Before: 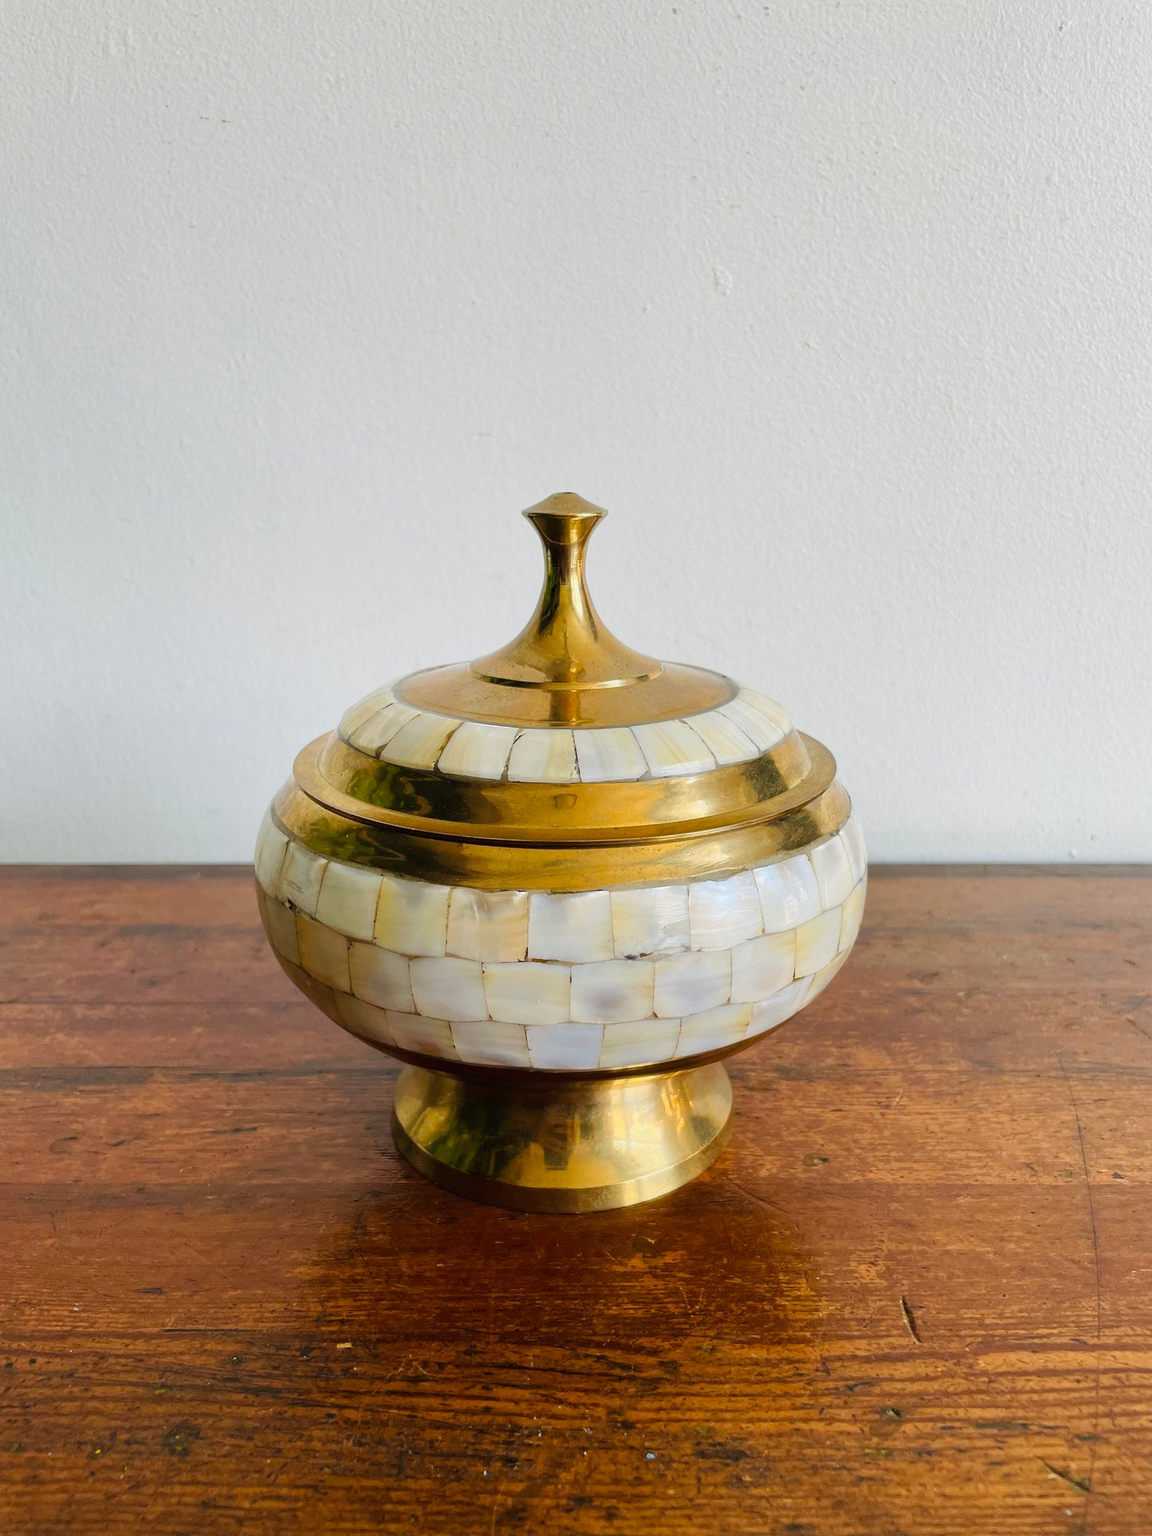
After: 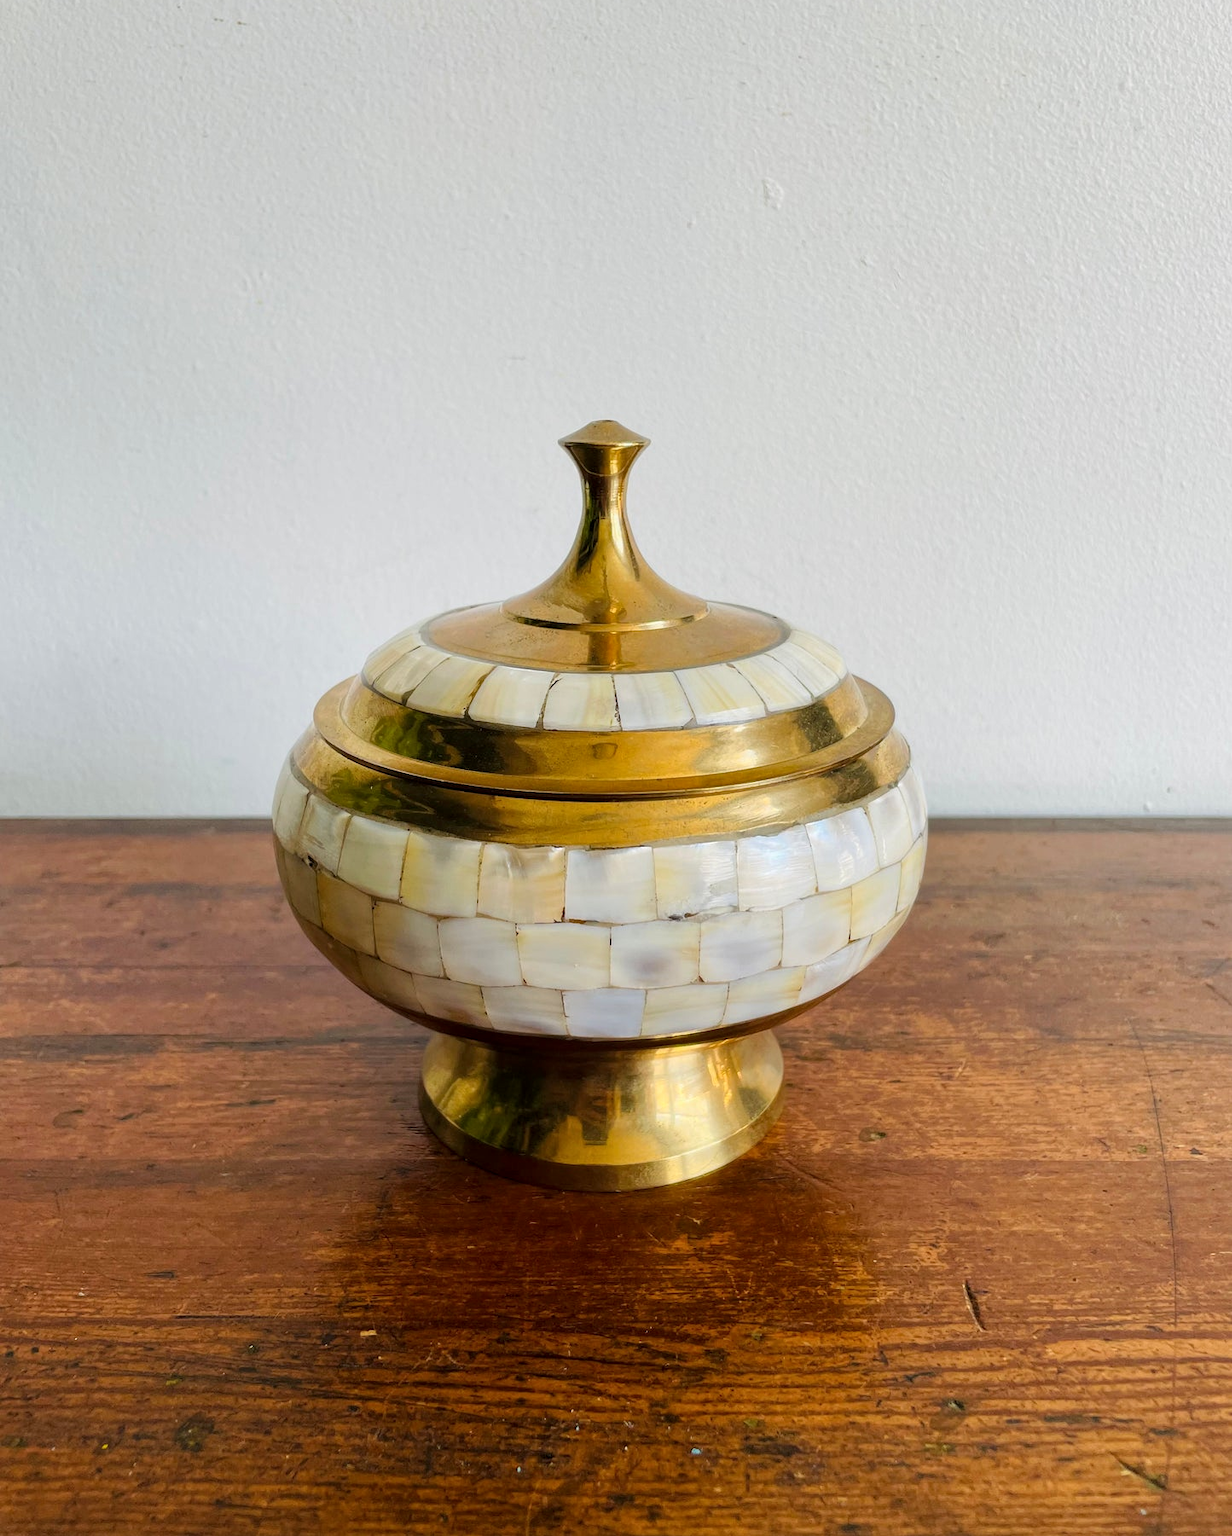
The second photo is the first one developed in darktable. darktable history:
crop and rotate: top 6.493%
local contrast: highlights 102%, shadows 102%, detail 120%, midtone range 0.2
